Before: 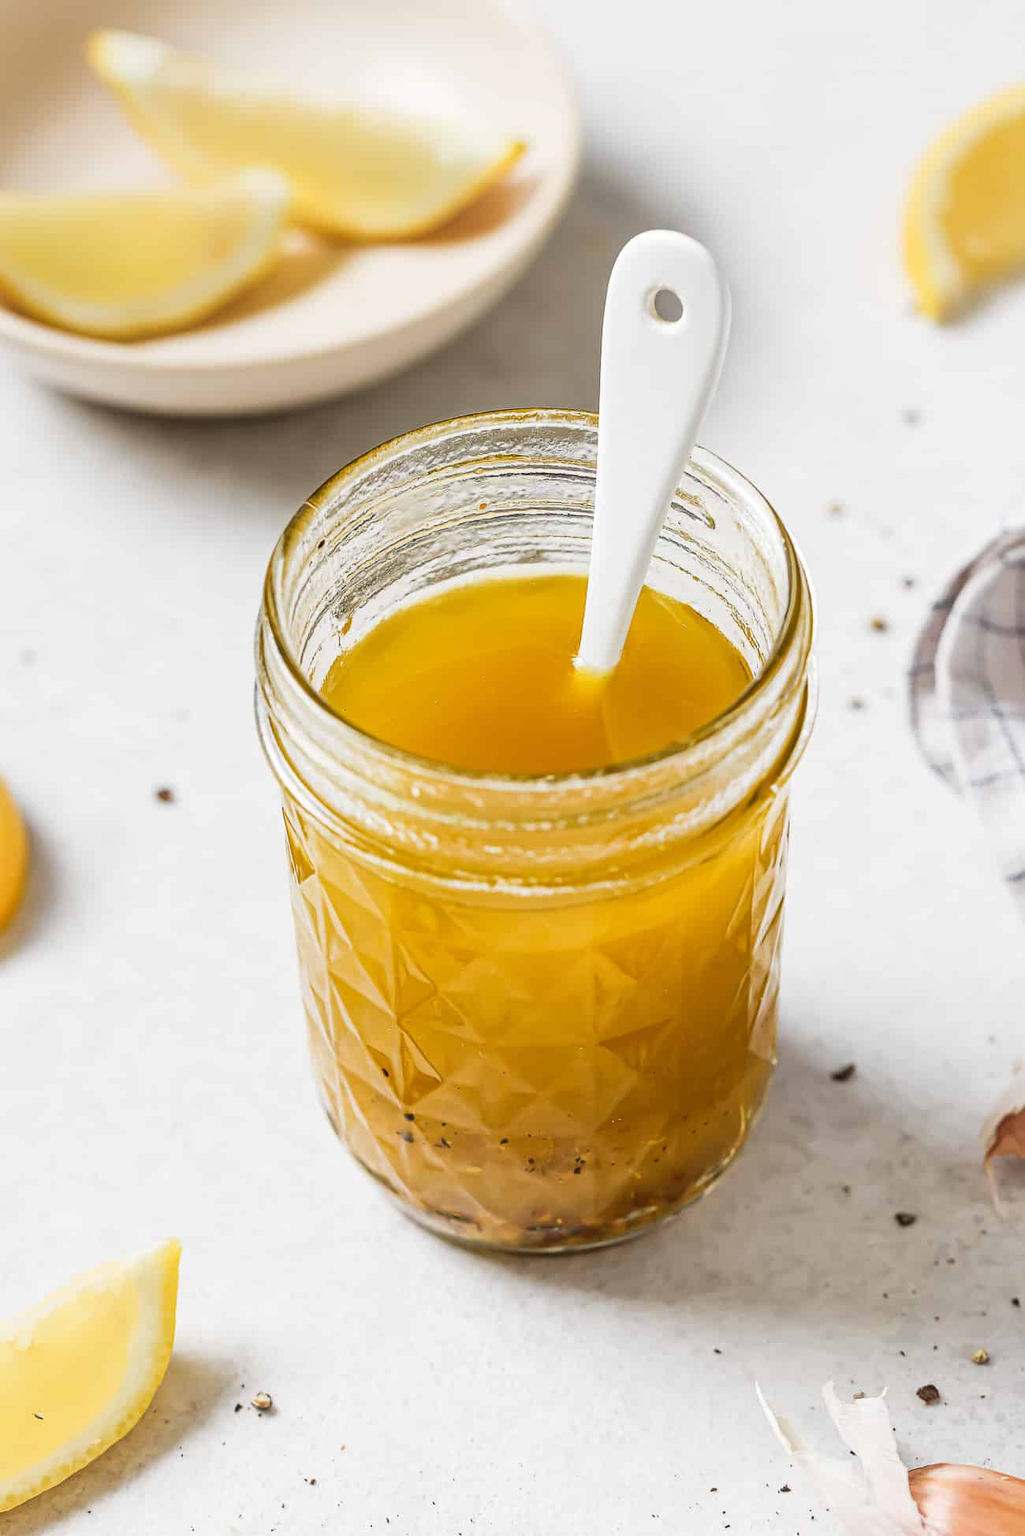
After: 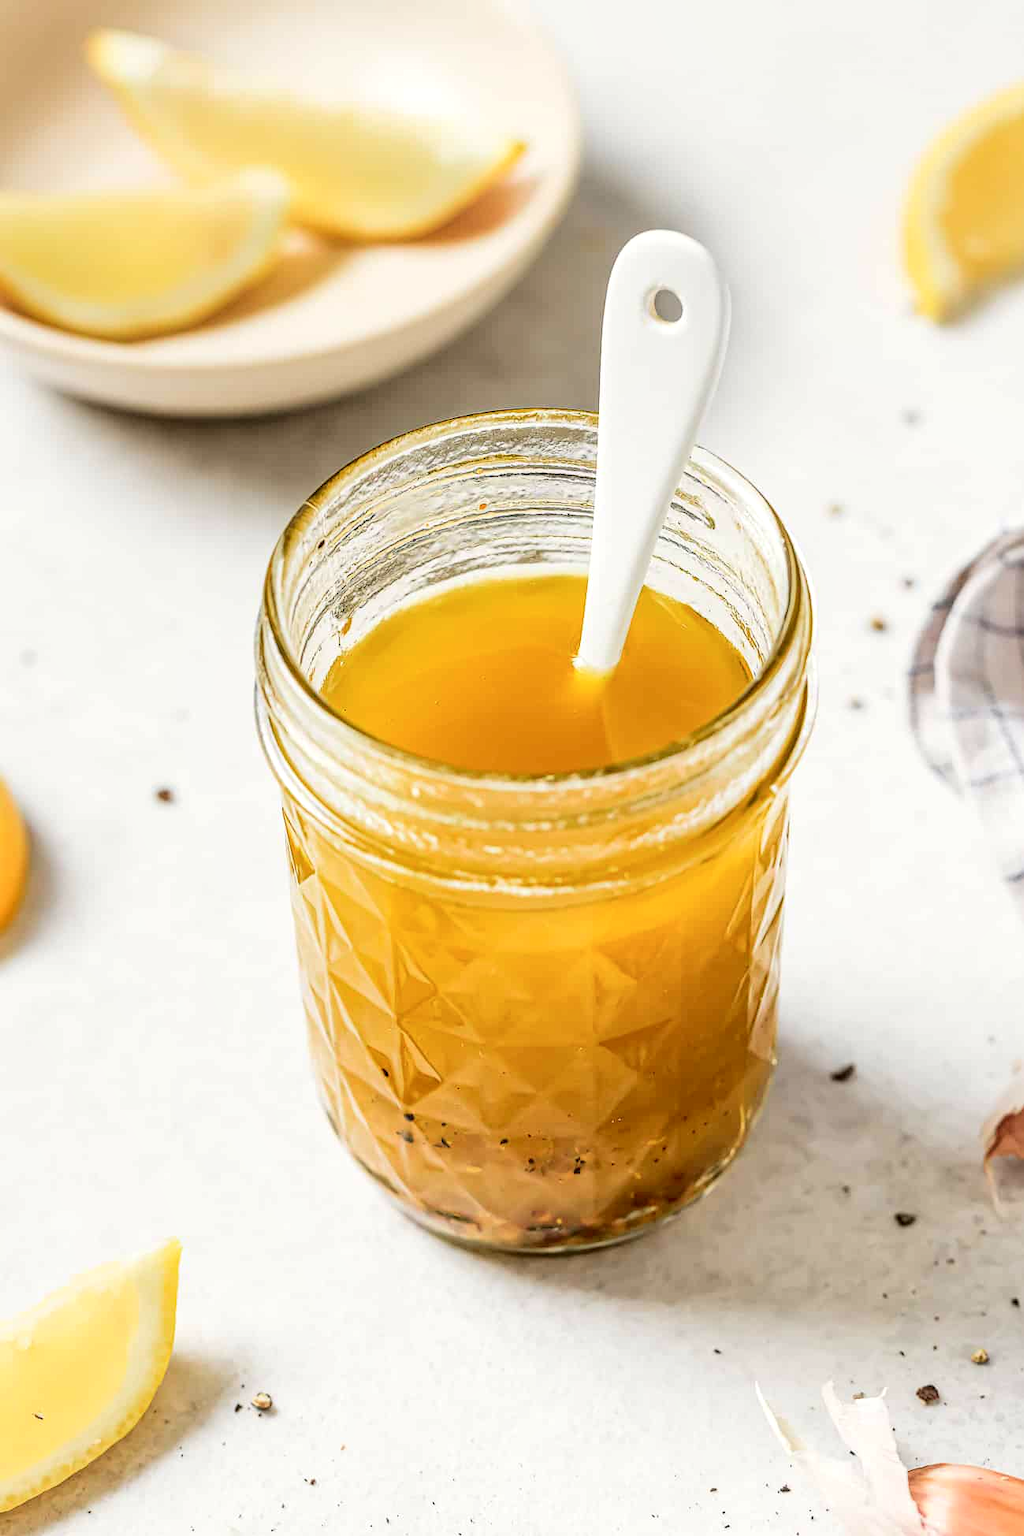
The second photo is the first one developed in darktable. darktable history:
tone curve: curves: ch0 [(0, 0.01) (0.052, 0.045) (0.136, 0.133) (0.29, 0.332) (0.453, 0.531) (0.676, 0.751) (0.89, 0.919) (1, 1)]; ch1 [(0, 0) (0.094, 0.081) (0.285, 0.299) (0.385, 0.403) (0.446, 0.443) (0.502, 0.5) (0.544, 0.552) (0.589, 0.612) (0.722, 0.728) (1, 1)]; ch2 [(0, 0) (0.257, 0.217) (0.43, 0.421) (0.498, 0.507) (0.531, 0.544) (0.56, 0.579) (0.625, 0.642) (1, 1)], color space Lab, independent channels, preserve colors none
local contrast: detail 130%
